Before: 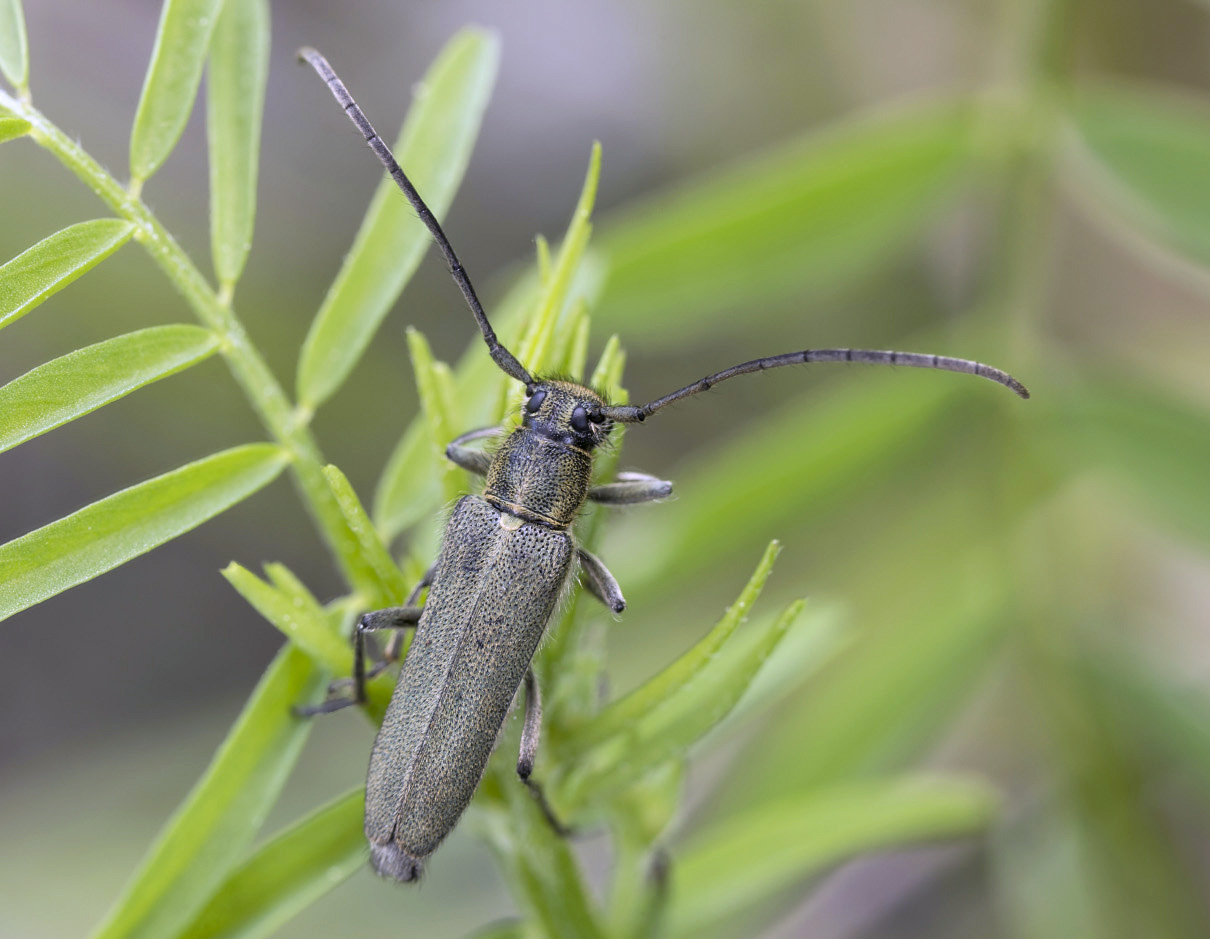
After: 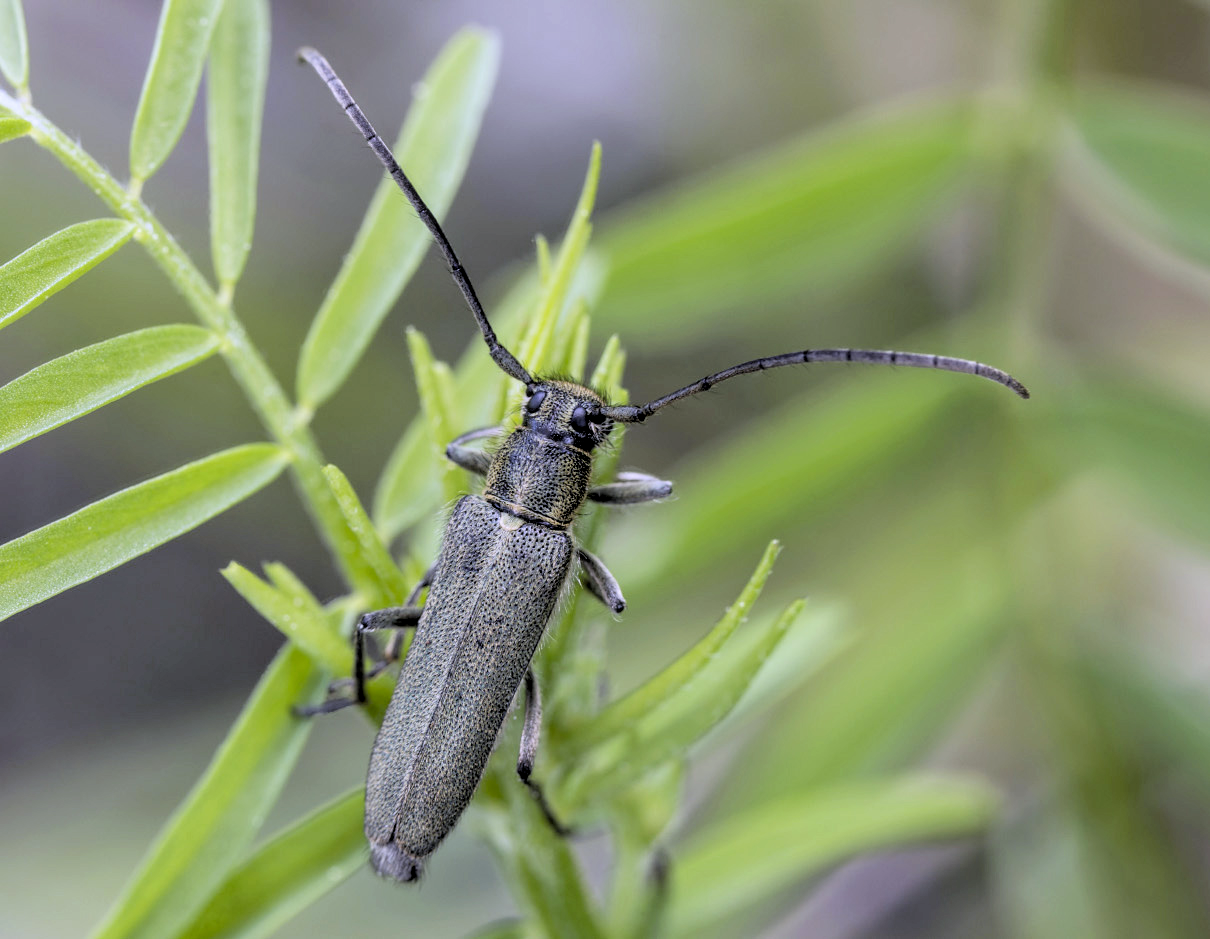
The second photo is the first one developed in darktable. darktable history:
local contrast: on, module defaults
filmic rgb: black relative exposure -3.92 EV, white relative exposure 3.14 EV, hardness 2.87
white balance: red 0.984, blue 1.059
